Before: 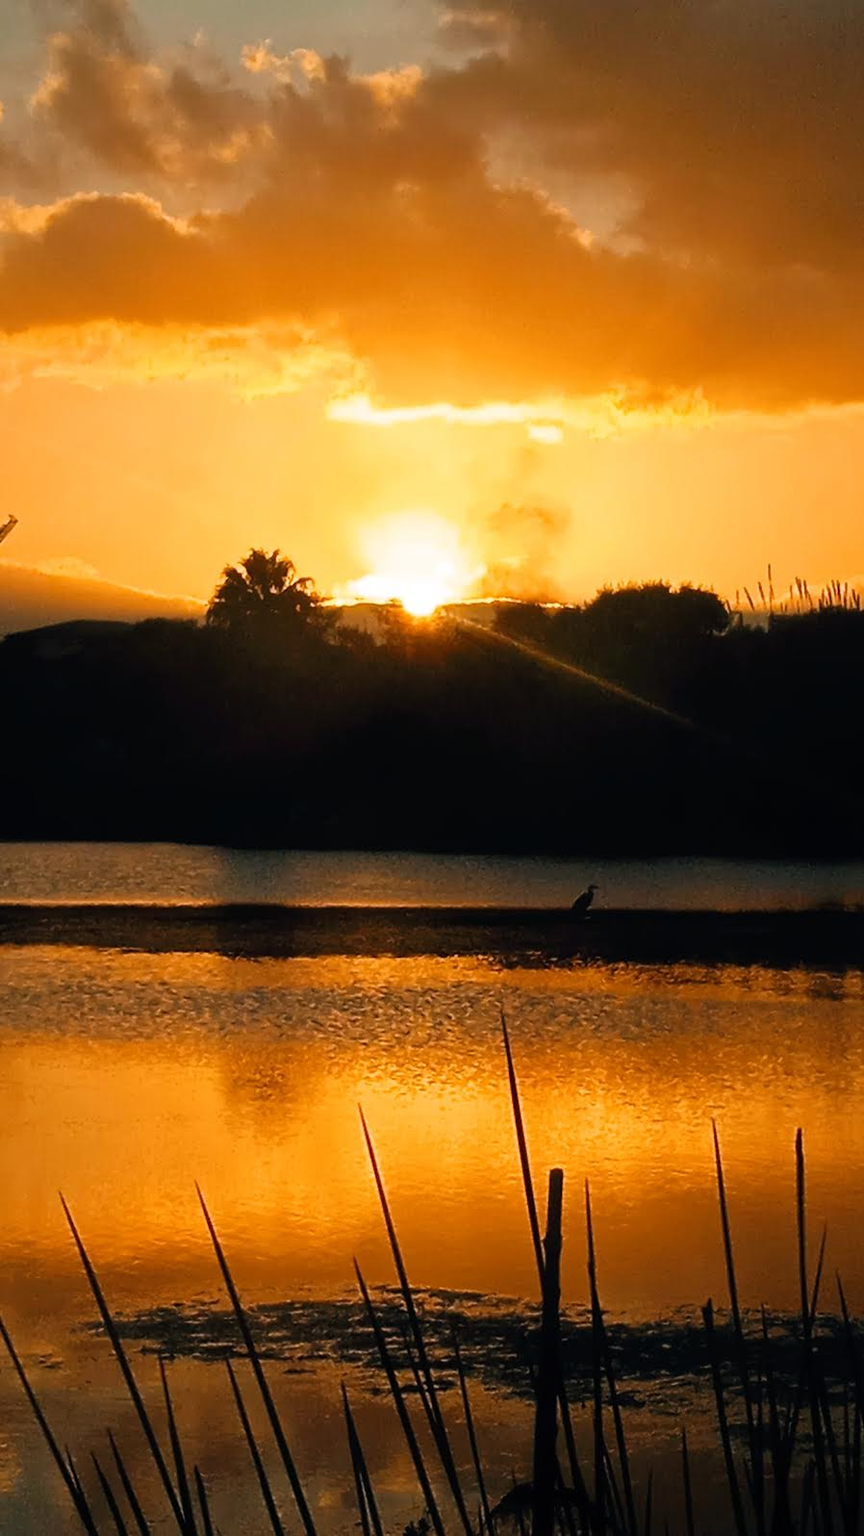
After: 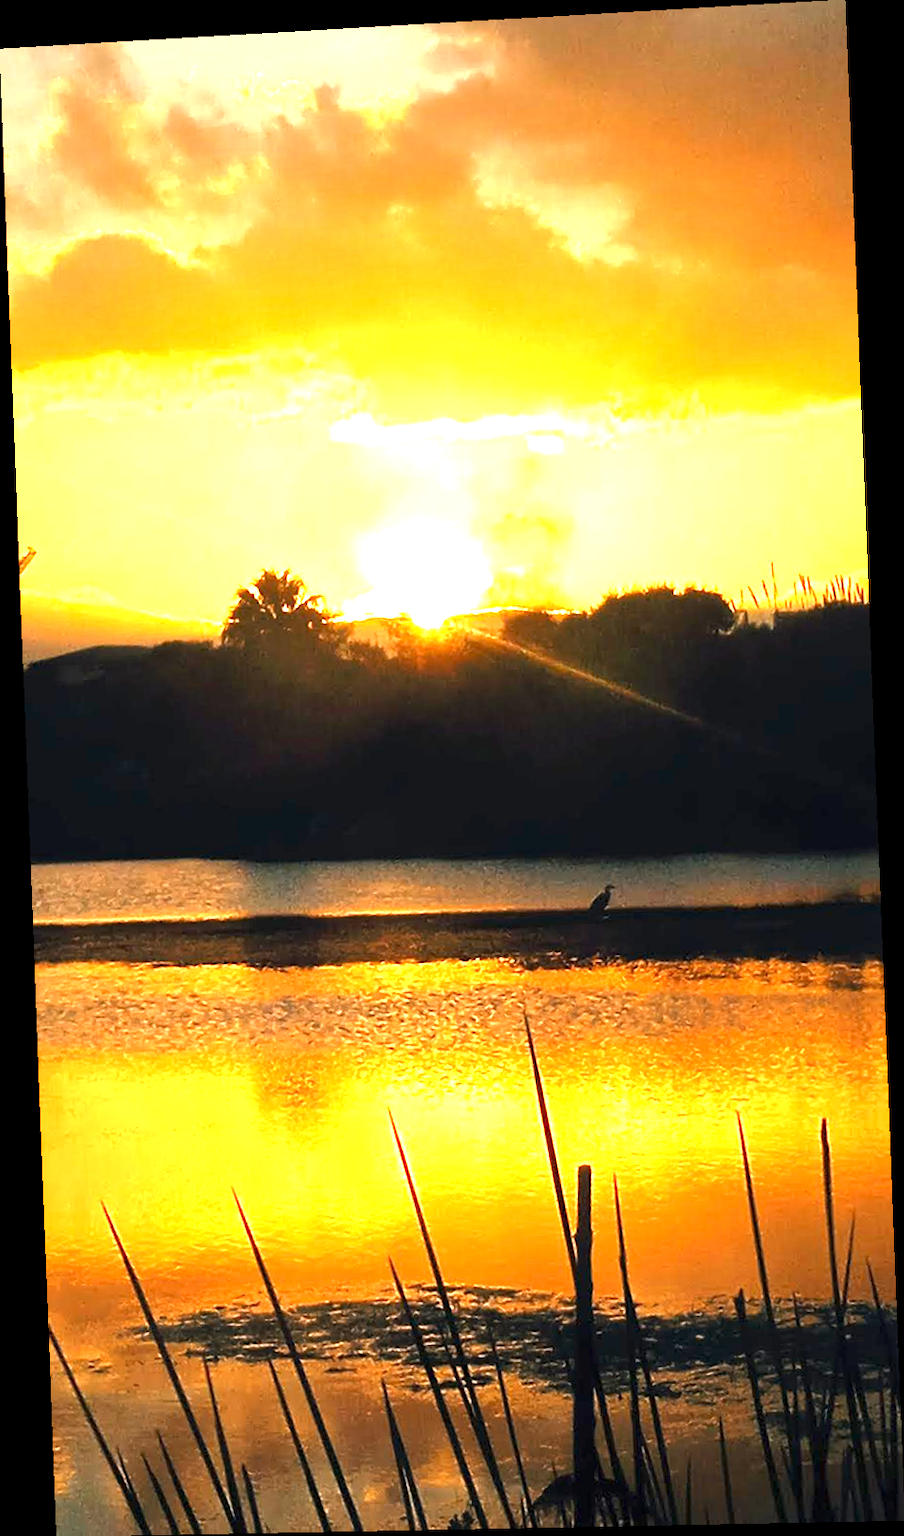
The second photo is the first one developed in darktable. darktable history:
exposure: exposure 2 EV, compensate exposure bias true, compensate highlight preservation false
rotate and perspective: rotation -2.22°, lens shift (horizontal) -0.022, automatic cropping off
